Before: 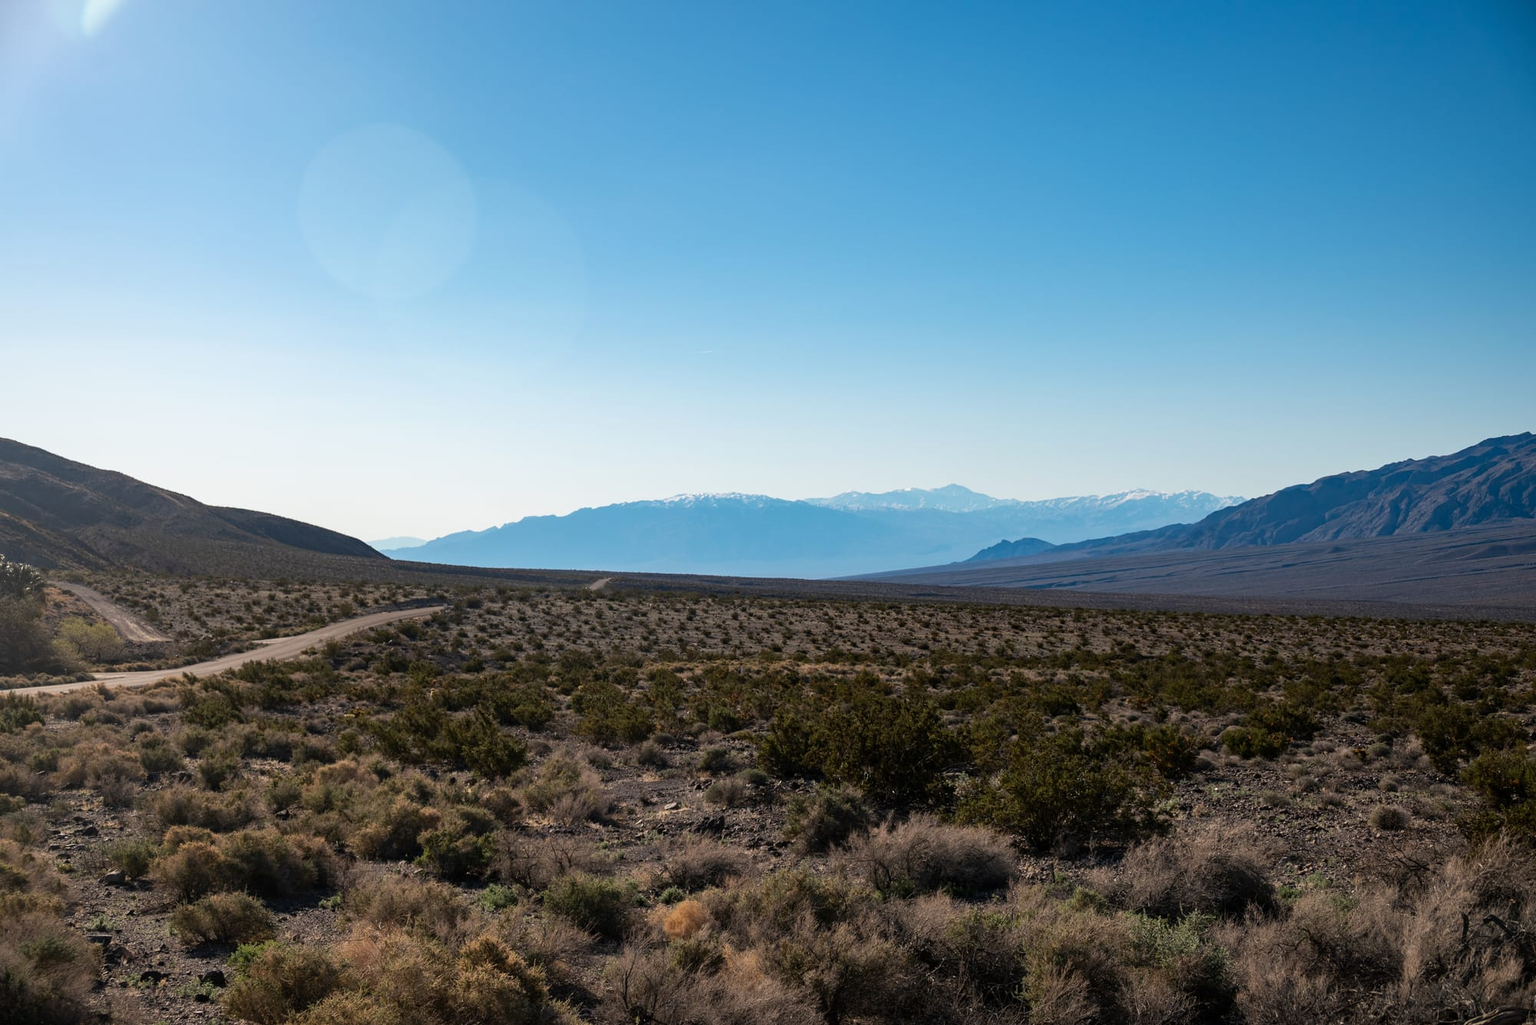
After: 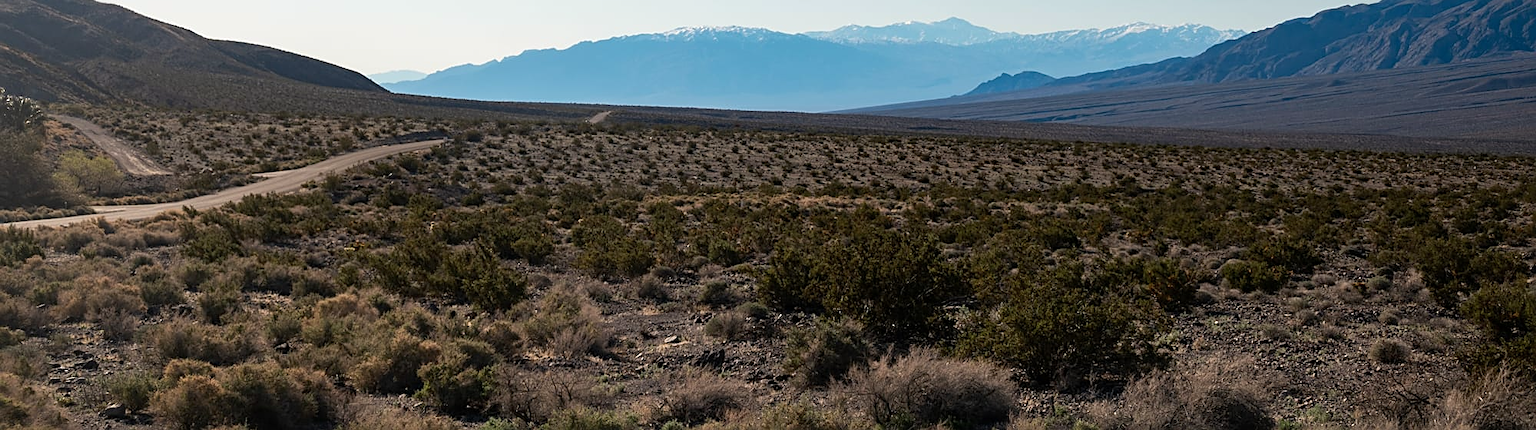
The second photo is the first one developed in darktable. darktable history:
rotate and perspective: automatic cropping original format, crop left 0, crop top 0
white balance: red 1.009, blue 0.985
crop: top 45.551%, bottom 12.262%
sharpen: on, module defaults
